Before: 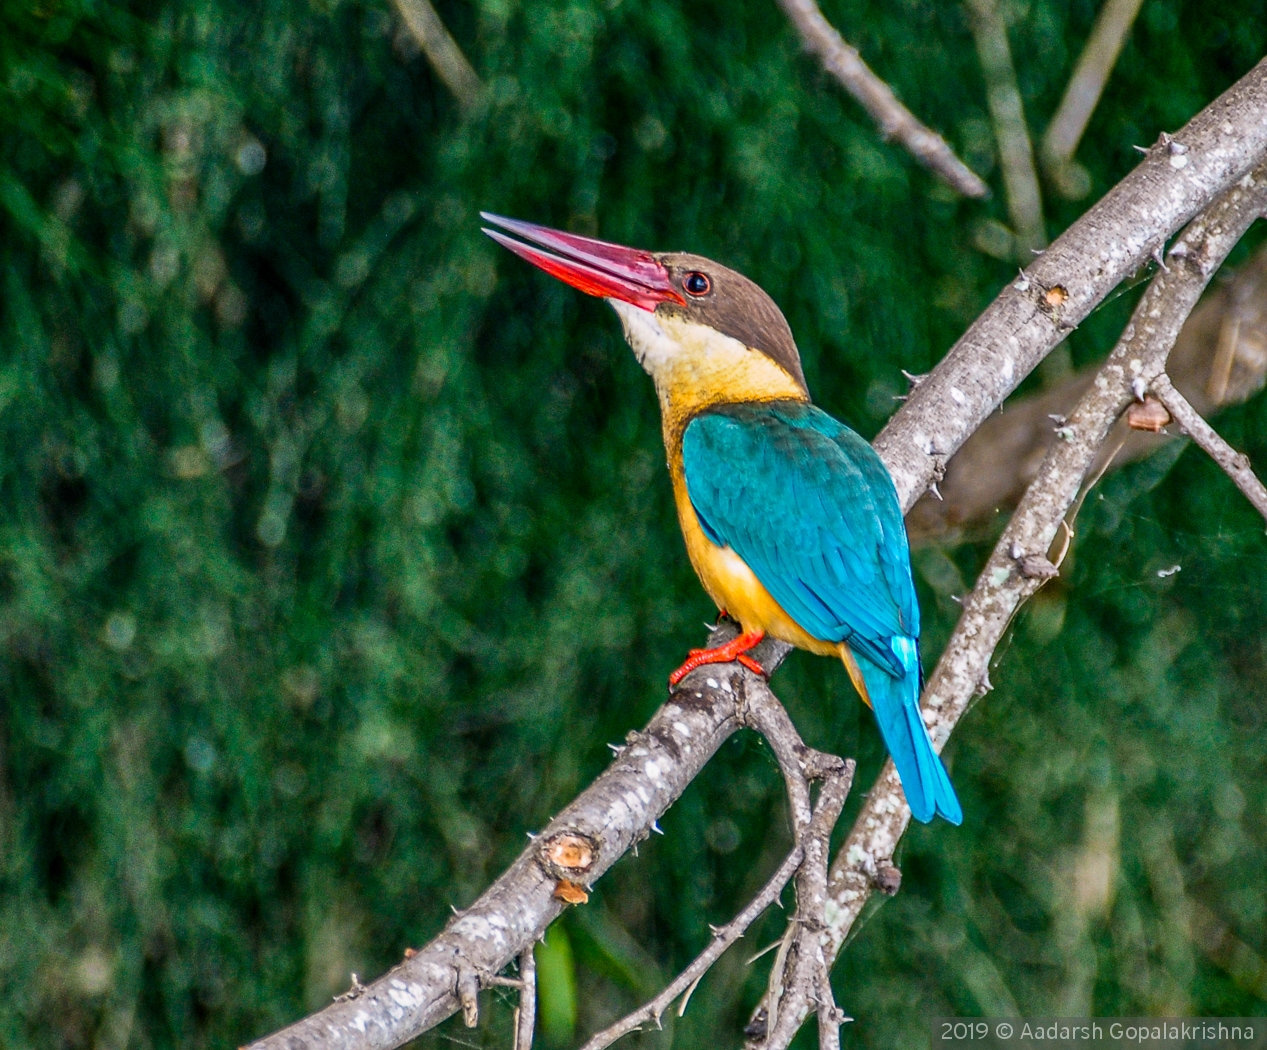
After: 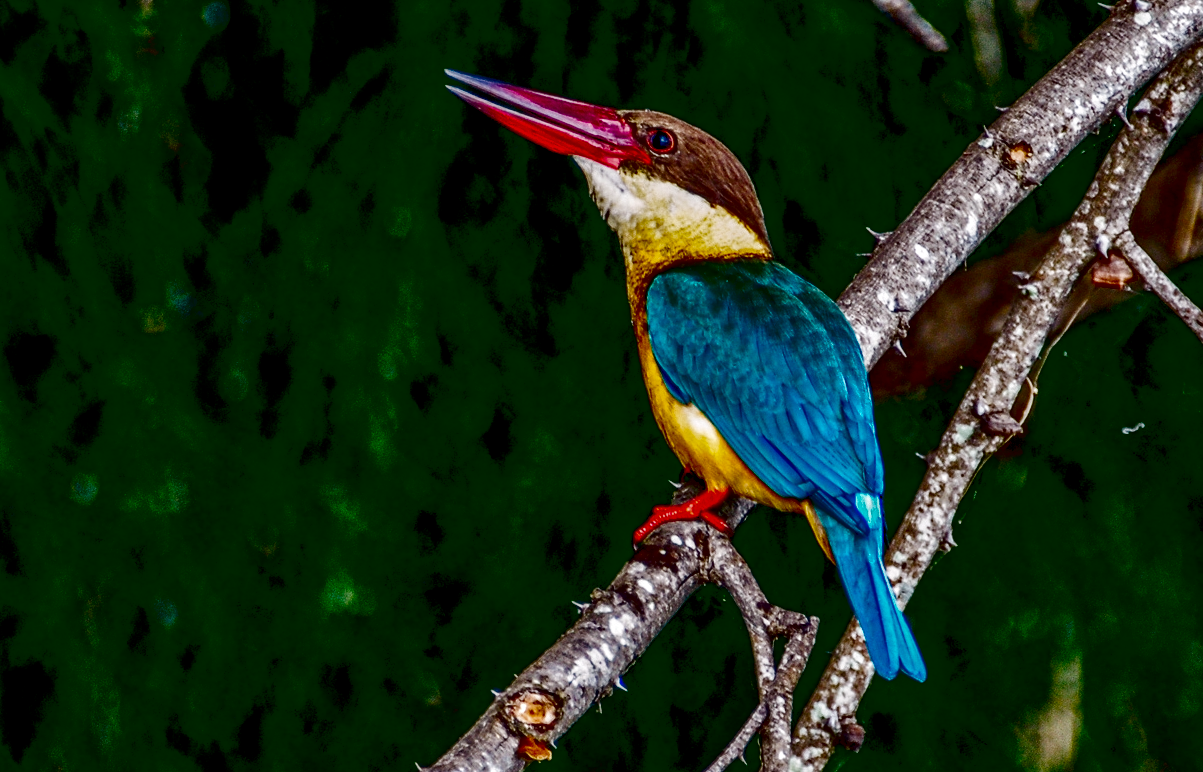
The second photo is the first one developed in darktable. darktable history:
exposure: black level correction 0.001, exposure 0.191 EV, compensate exposure bias true, compensate highlight preservation false
crop and rotate: left 2.894%, top 13.688%, right 2.145%, bottom 12.722%
local contrast: highlights 60%, shadows 63%, detail 160%
contrast brightness saturation: brightness -0.986, saturation 0.98
tone curve: curves: ch0 [(0, 0) (0.003, 0.028) (0.011, 0.028) (0.025, 0.026) (0.044, 0.036) (0.069, 0.06) (0.1, 0.101) (0.136, 0.15) (0.177, 0.203) (0.224, 0.271) (0.277, 0.345) (0.335, 0.422) (0.399, 0.515) (0.468, 0.611) (0.543, 0.716) (0.623, 0.826) (0.709, 0.942) (0.801, 0.992) (0.898, 1) (1, 1)], color space Lab, independent channels, preserve colors none
filmic rgb: black relative exposure -7.65 EV, white relative exposure 4.56 EV, hardness 3.61, preserve chrominance no, color science v3 (2019), use custom middle-gray values true
